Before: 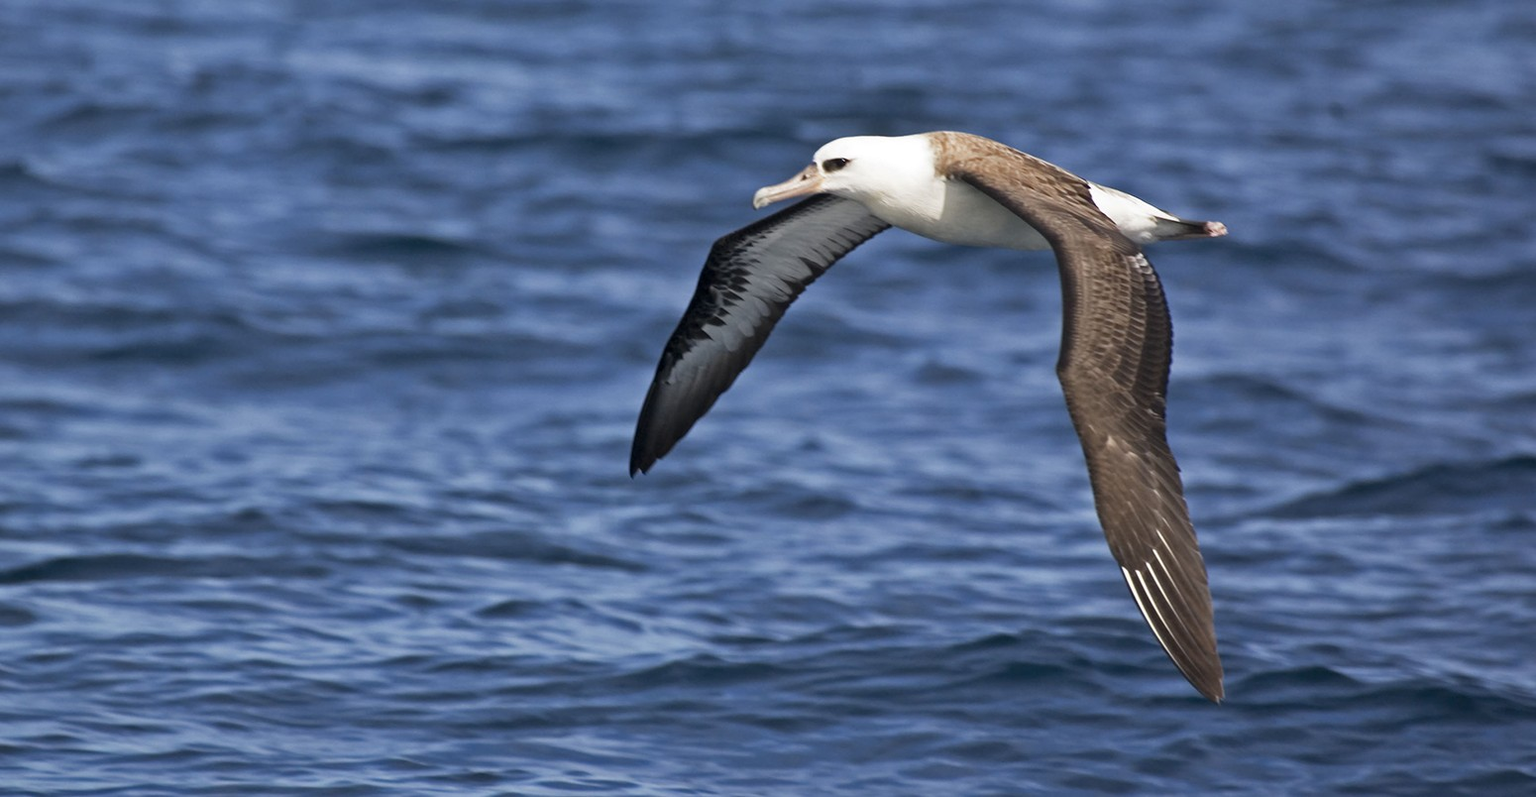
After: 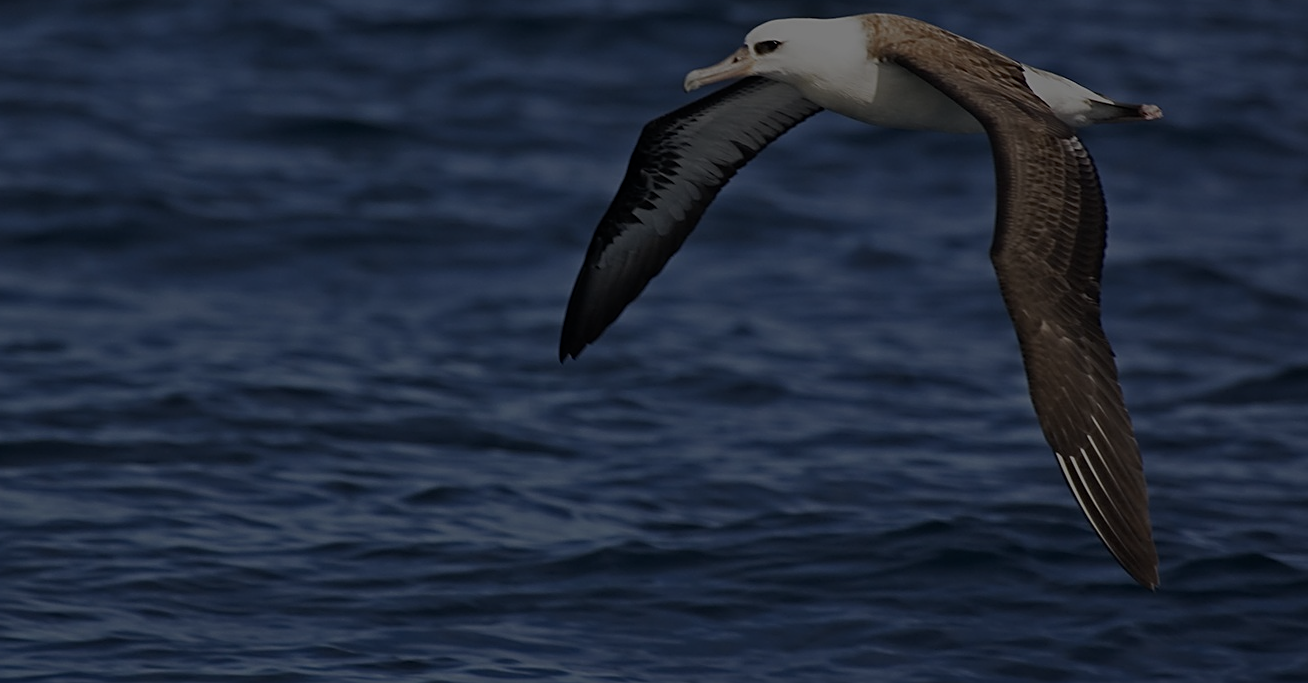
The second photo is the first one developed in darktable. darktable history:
crop and rotate: left 4.914%, top 14.965%, right 10.666%
sharpen: on, module defaults
exposure: exposure -2.379 EV, compensate highlight preservation false
